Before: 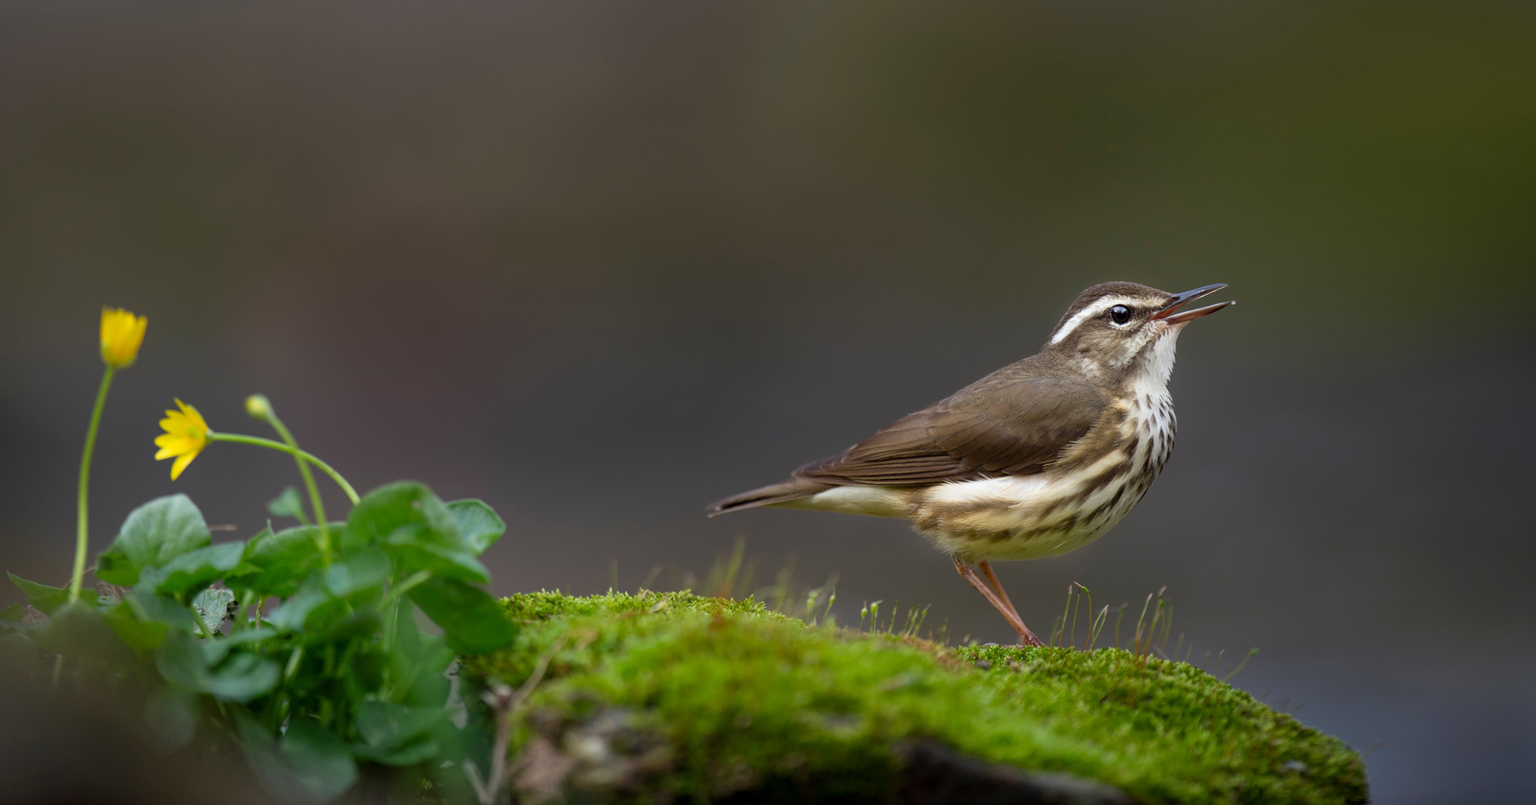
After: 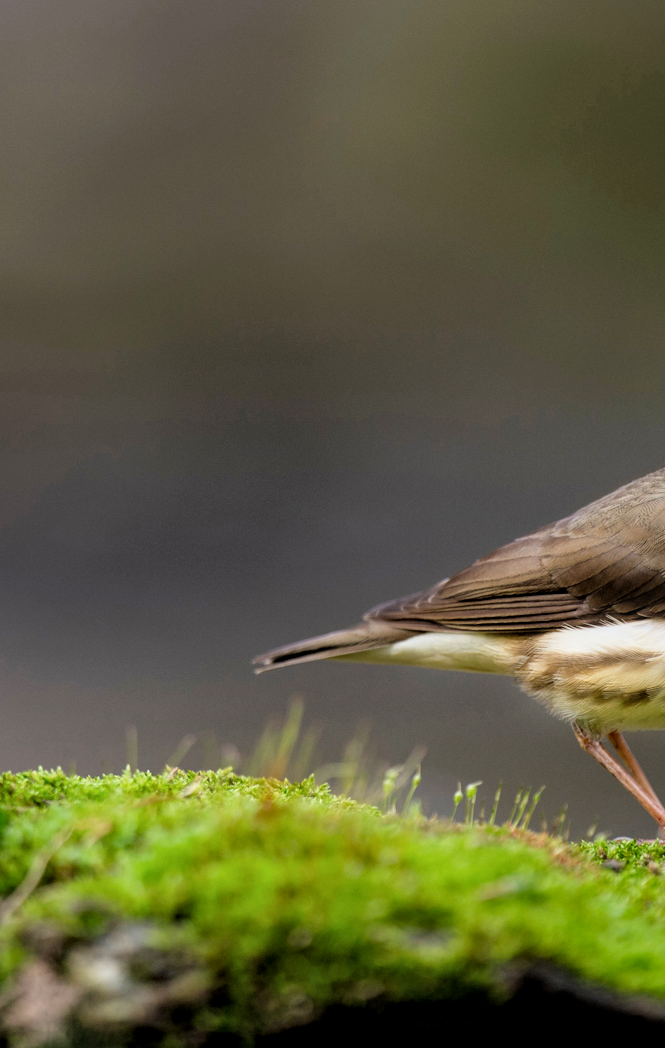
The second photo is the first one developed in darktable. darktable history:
crop: left 33.36%, right 33.36%
filmic rgb: black relative exposure -5 EV, hardness 2.88, contrast 1.1, highlights saturation mix -20%
local contrast: on, module defaults
exposure: exposure 0.781 EV, compensate highlight preservation false
